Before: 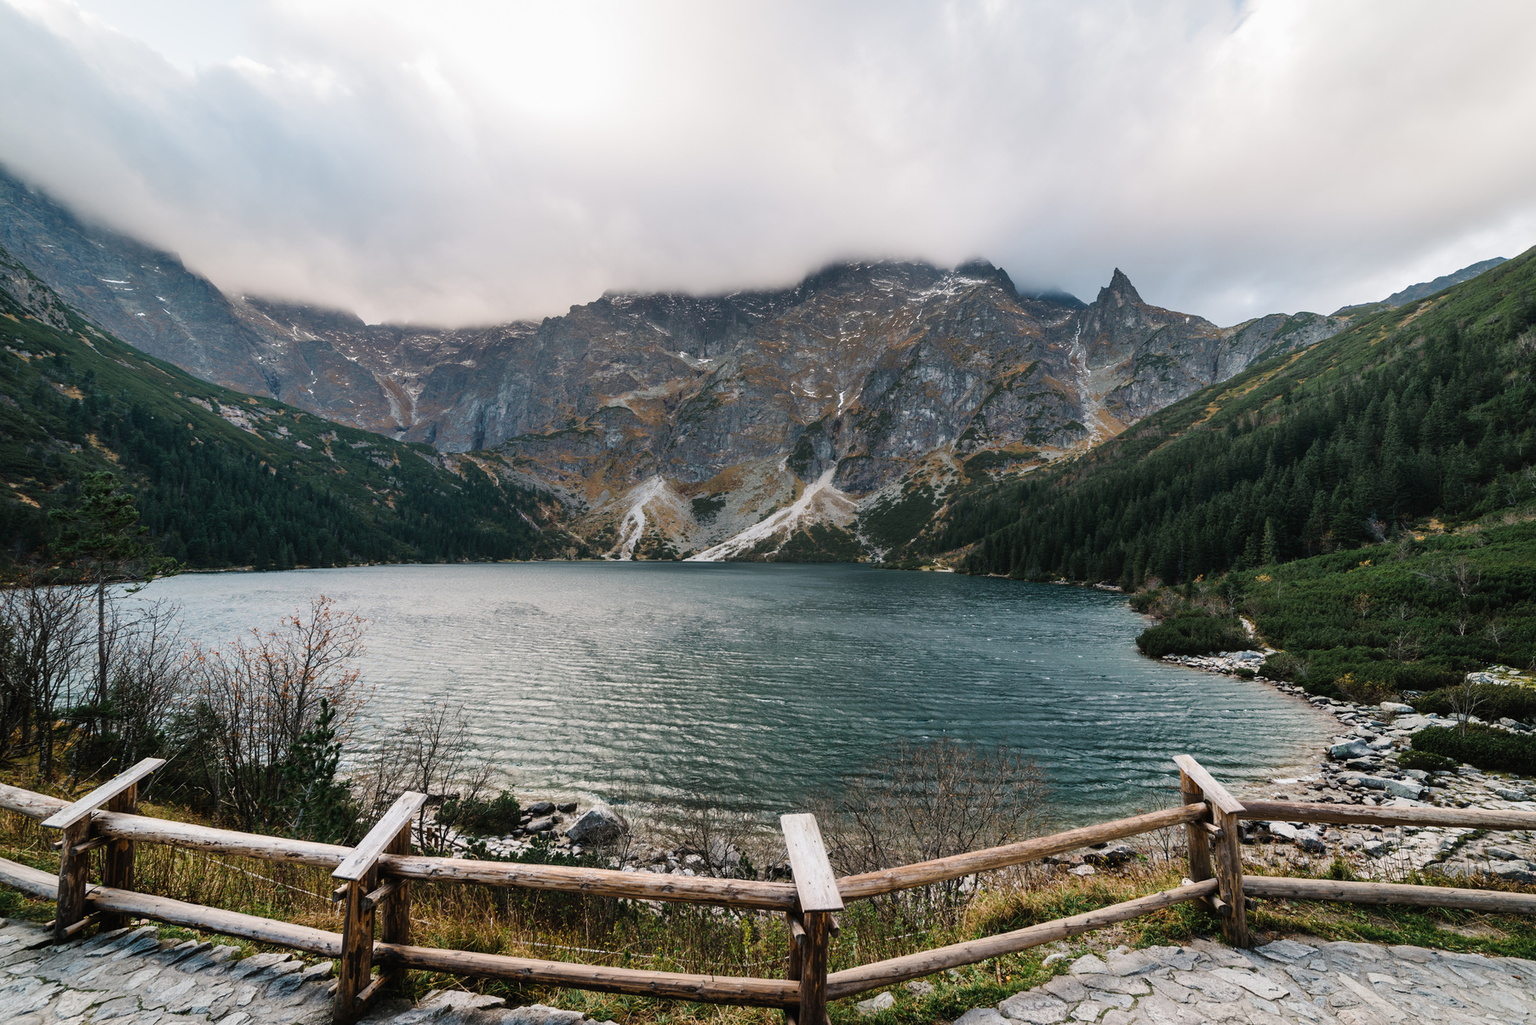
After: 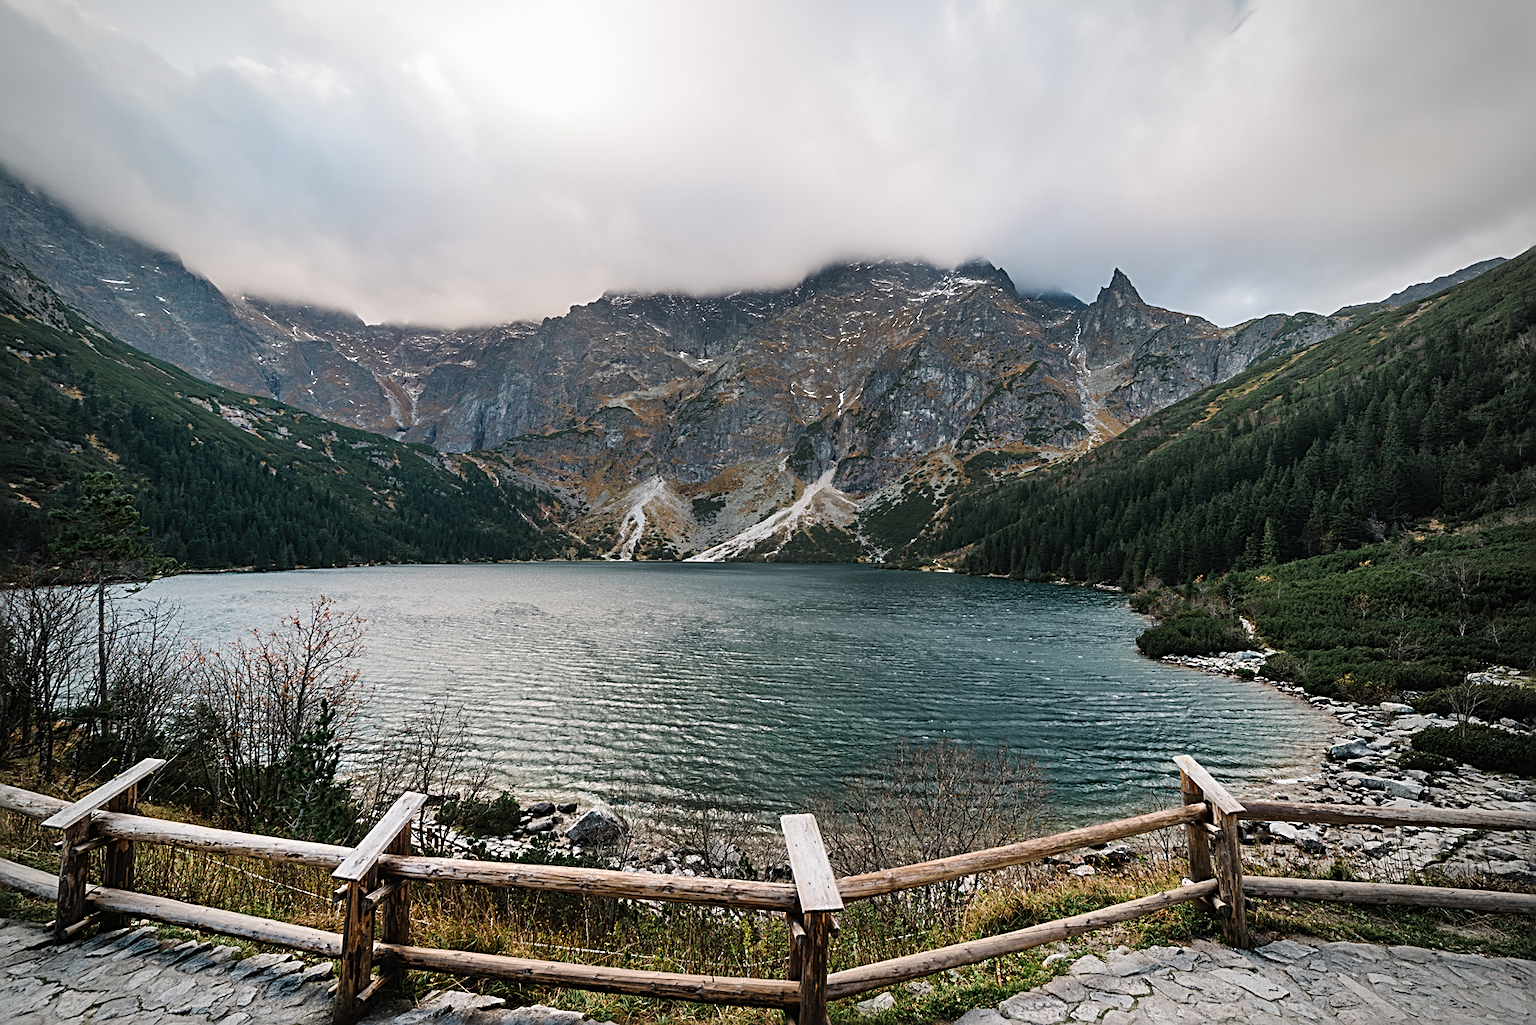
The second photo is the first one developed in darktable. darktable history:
sharpen: radius 2.828, amount 0.722
vignetting: fall-off start 73.59%, center (-0.078, 0.064)
